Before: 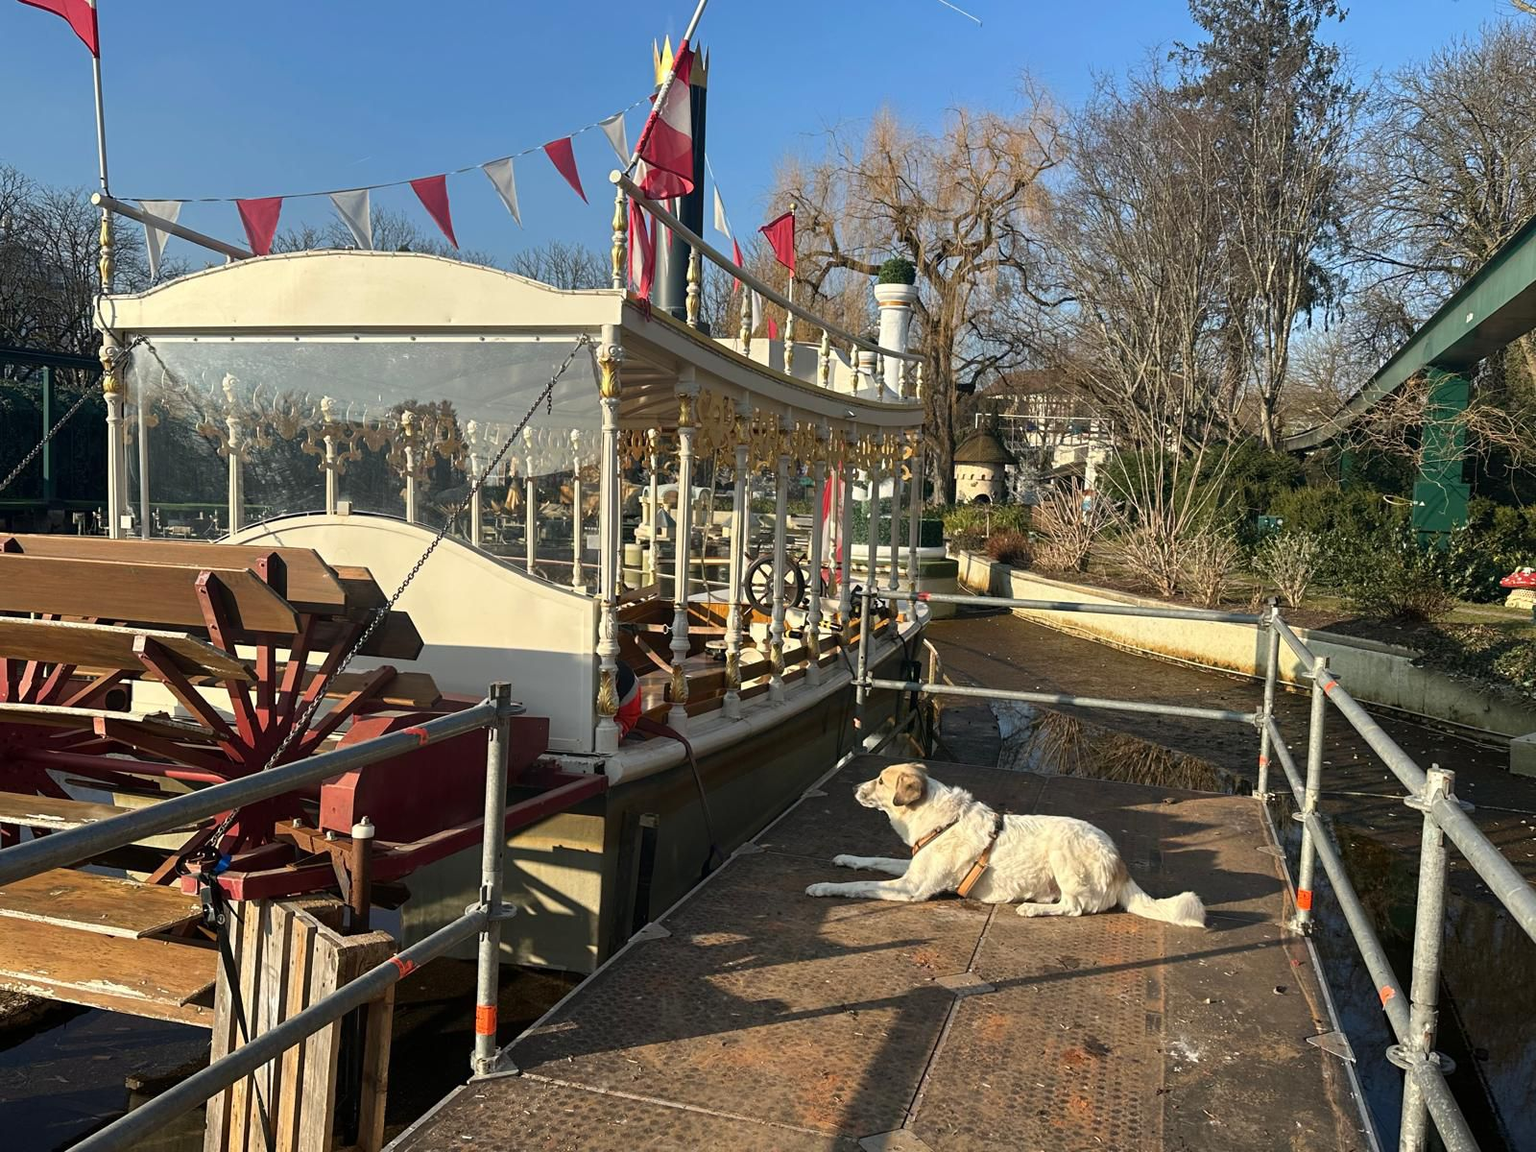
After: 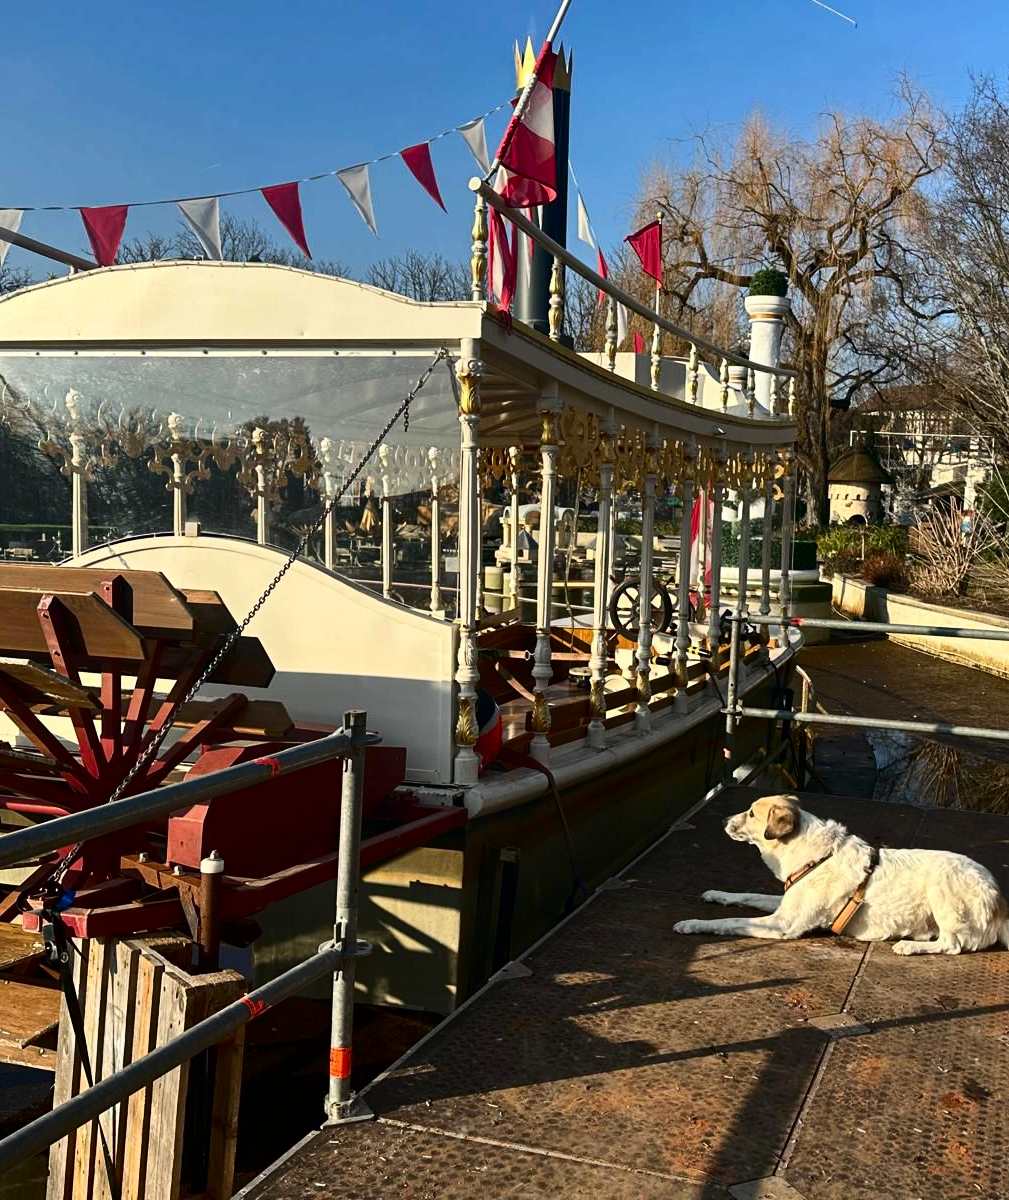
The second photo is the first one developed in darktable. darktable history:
contrast brightness saturation: contrast 0.201, brightness -0.112, saturation 0.103
crop: left 10.435%, right 26.477%
